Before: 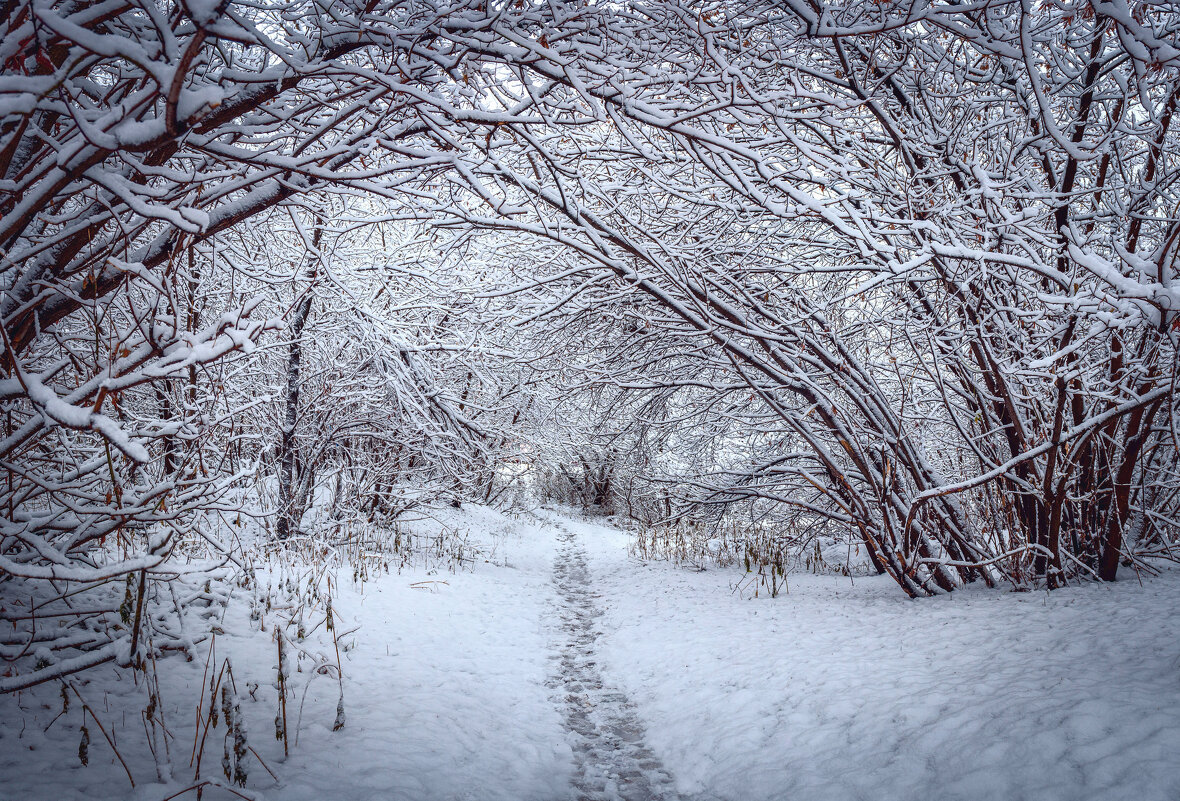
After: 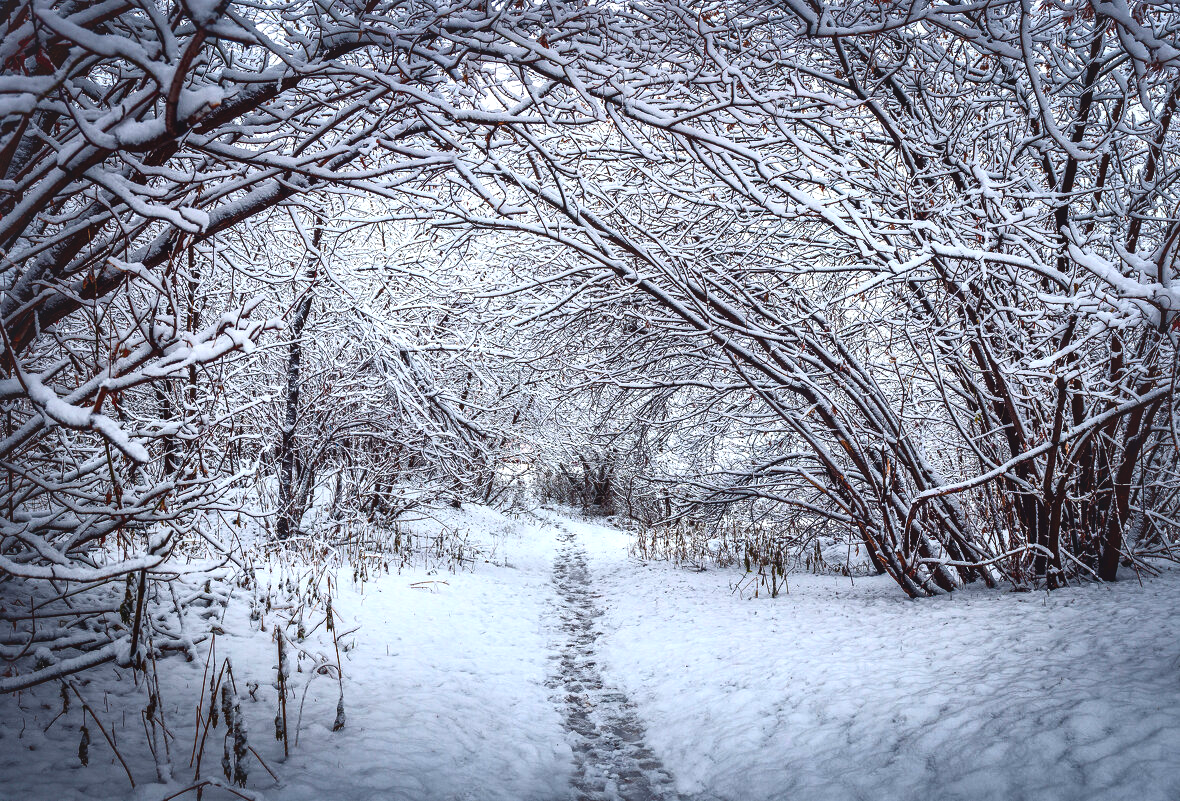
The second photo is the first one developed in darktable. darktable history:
exposure: black level correction -0.024, exposure -0.117 EV, compensate highlight preservation false
contrast brightness saturation: contrast 0.18, saturation 0.305
local contrast: mode bilateral grid, contrast 71, coarseness 75, detail 181%, midtone range 0.2
